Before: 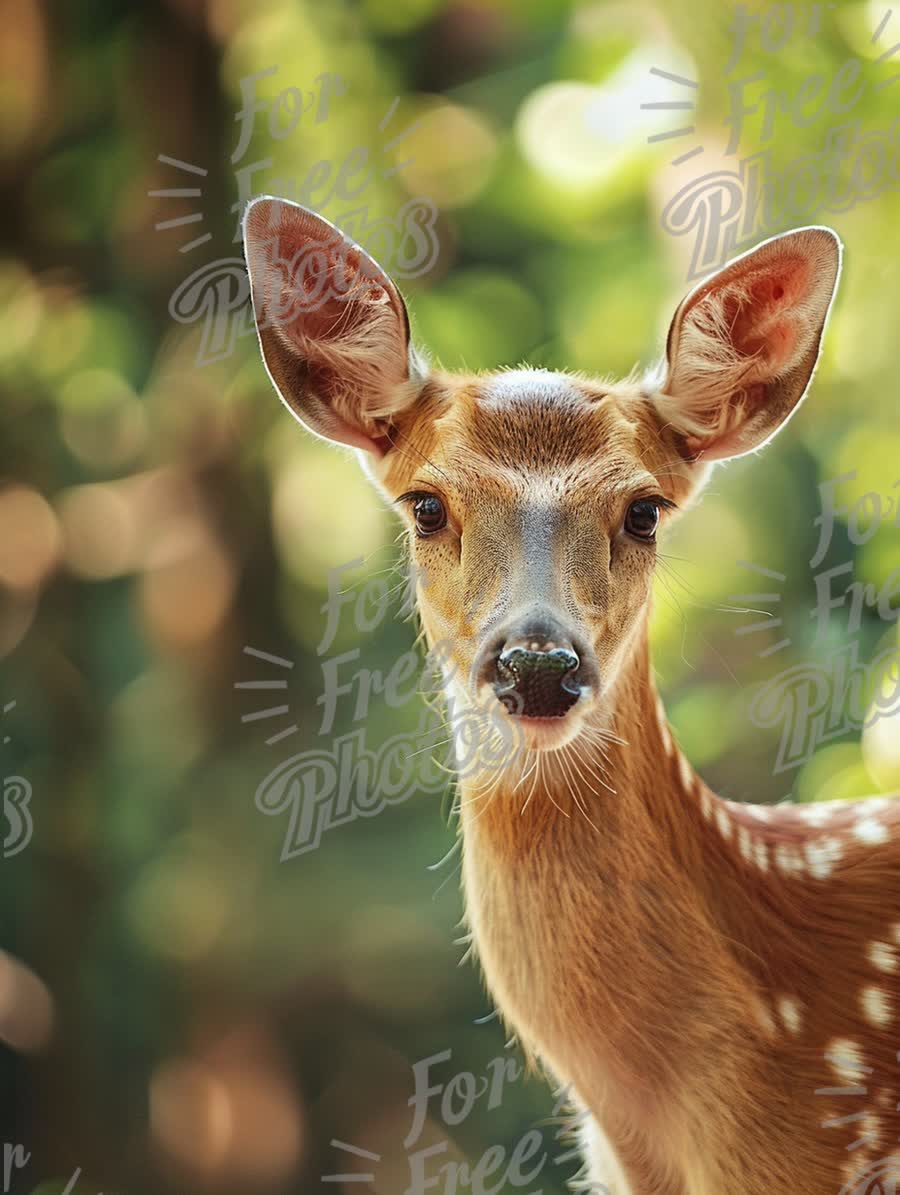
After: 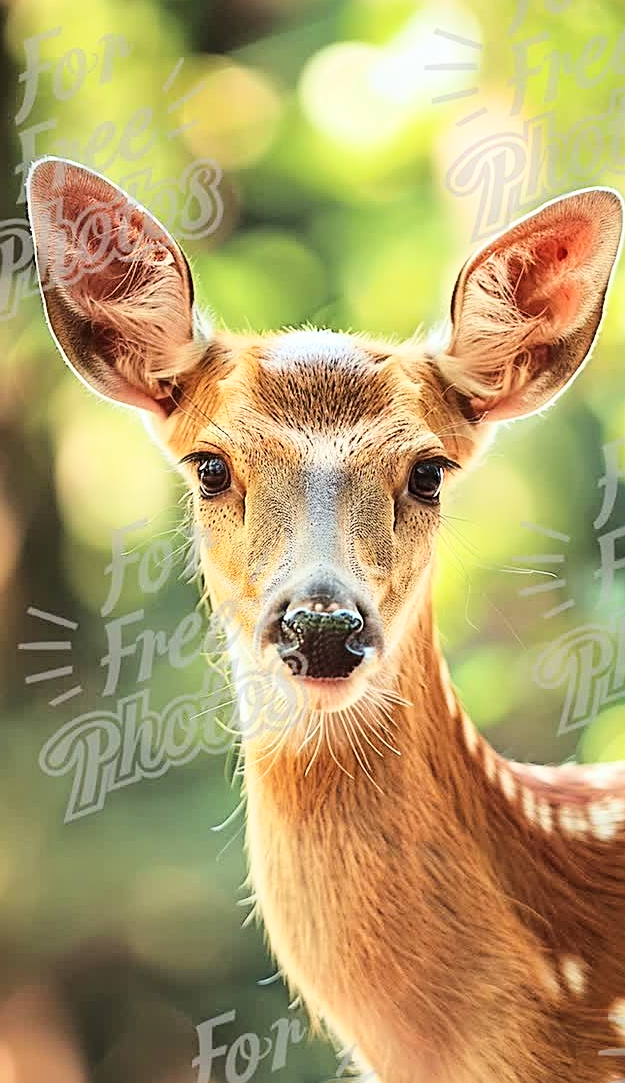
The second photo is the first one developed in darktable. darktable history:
base curve: curves: ch0 [(0, 0) (0.028, 0.03) (0.121, 0.232) (0.46, 0.748) (0.859, 0.968) (1, 1)]
sharpen: on, module defaults
crop and rotate: left 24.038%, top 3.32%, right 6.41%, bottom 6.021%
